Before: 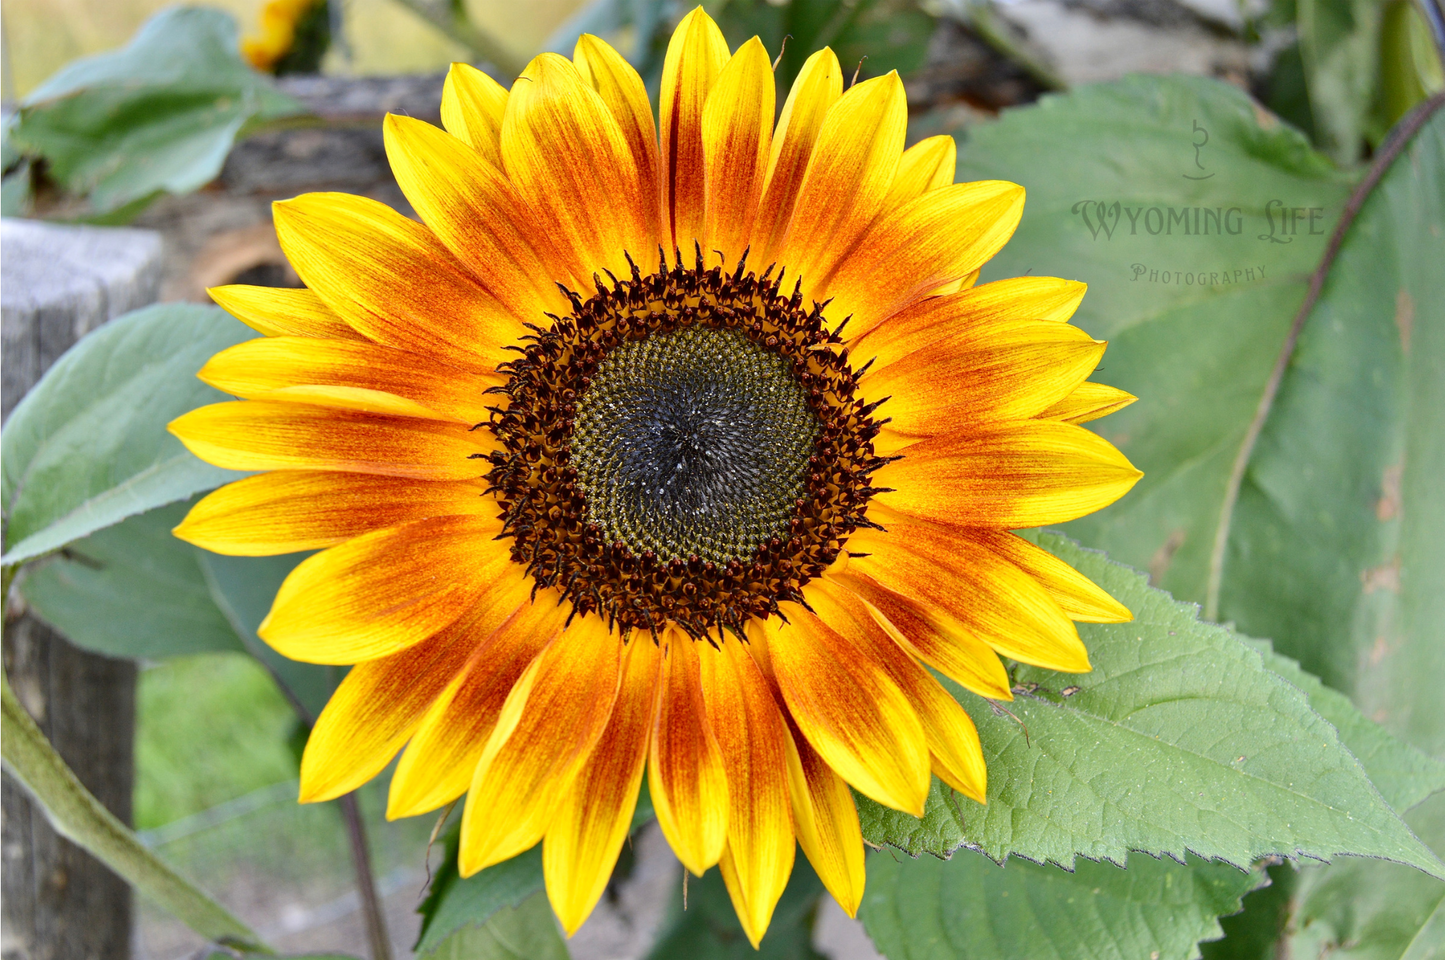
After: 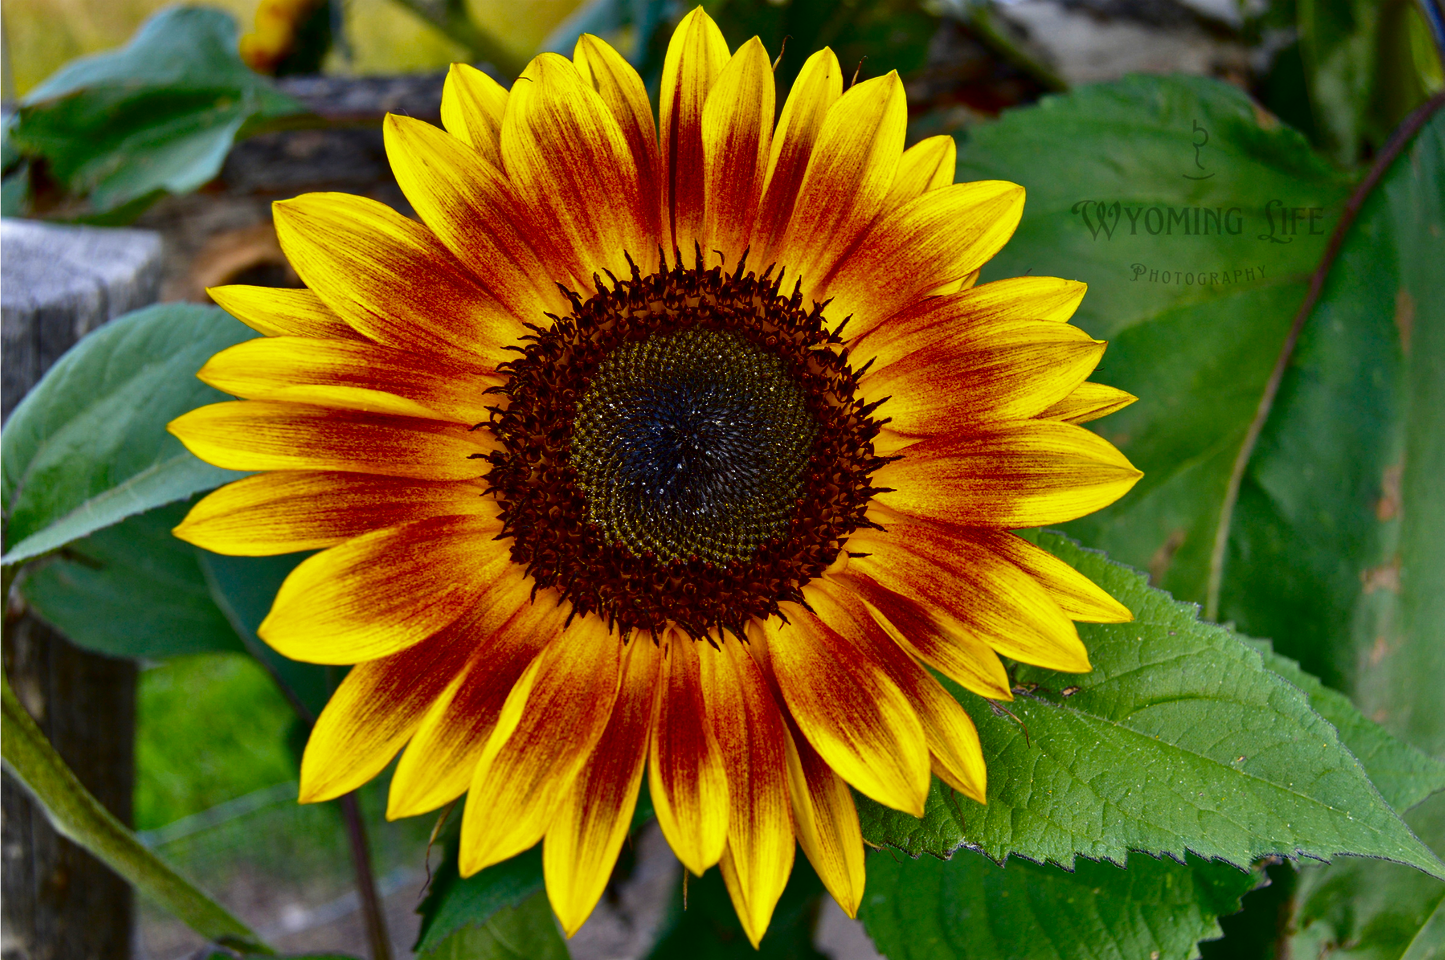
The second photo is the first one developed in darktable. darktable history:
color balance rgb: linear chroma grading › global chroma 15.011%, perceptual saturation grading › global saturation 25.37%, global vibrance 20%
contrast brightness saturation: brightness -0.509
